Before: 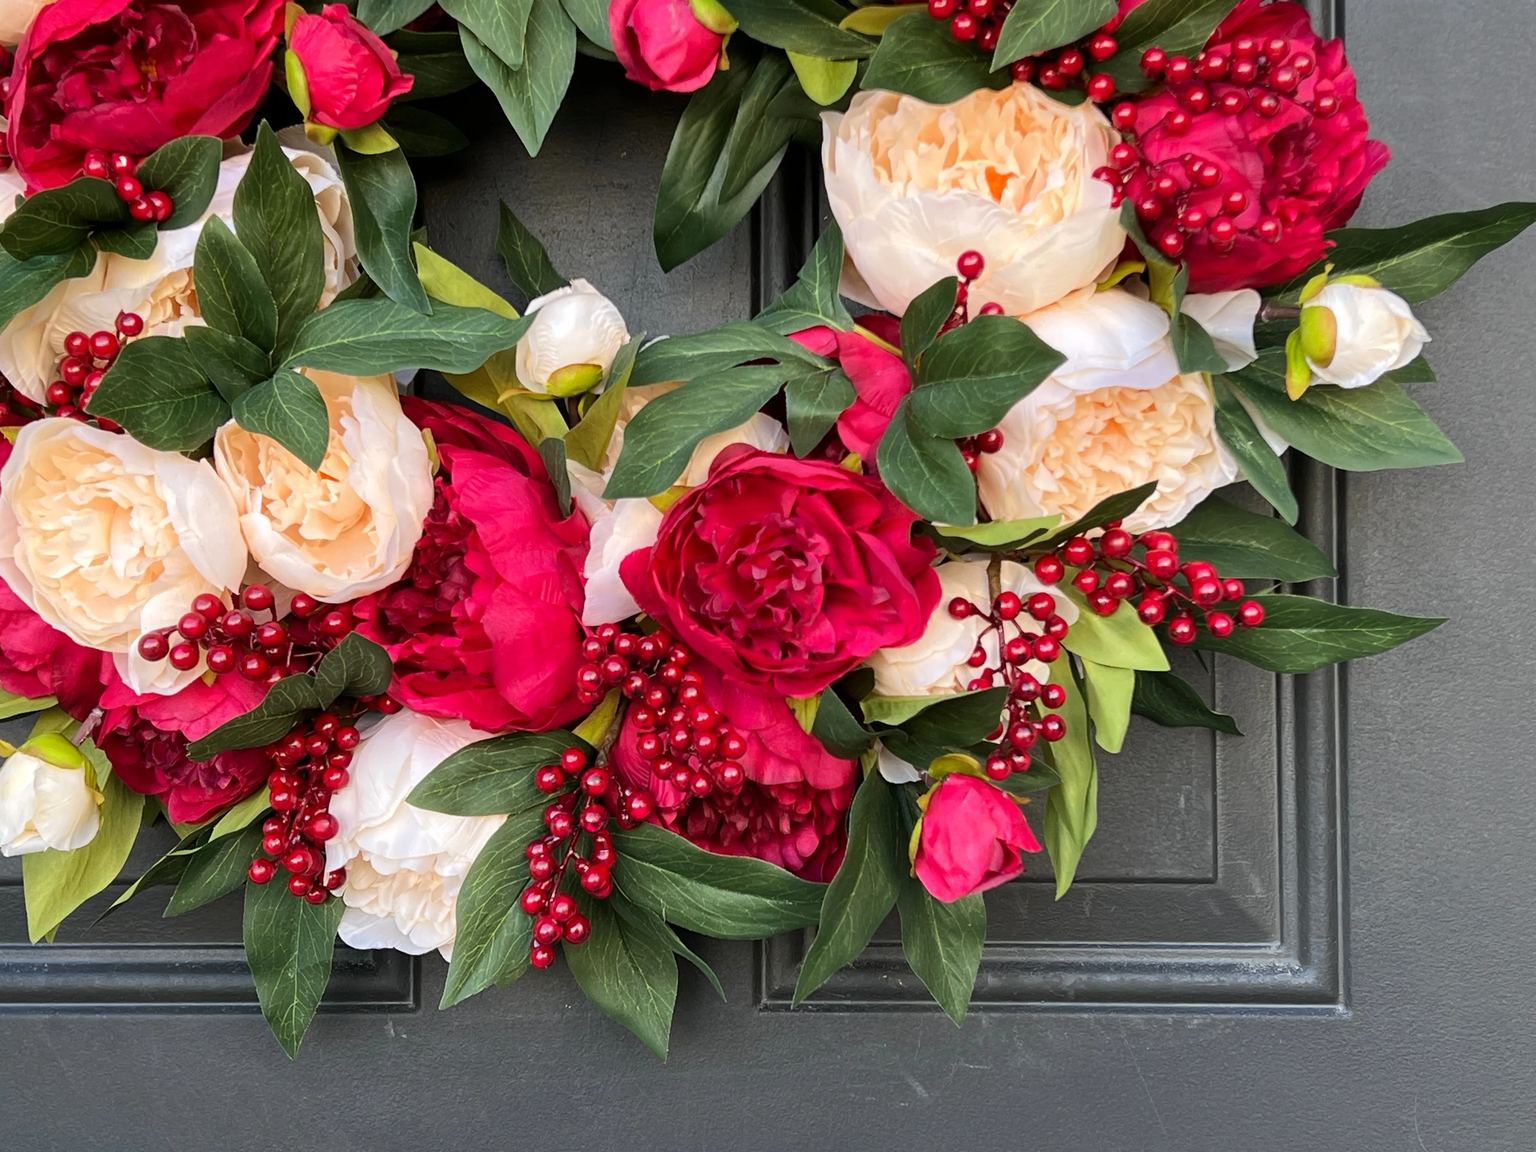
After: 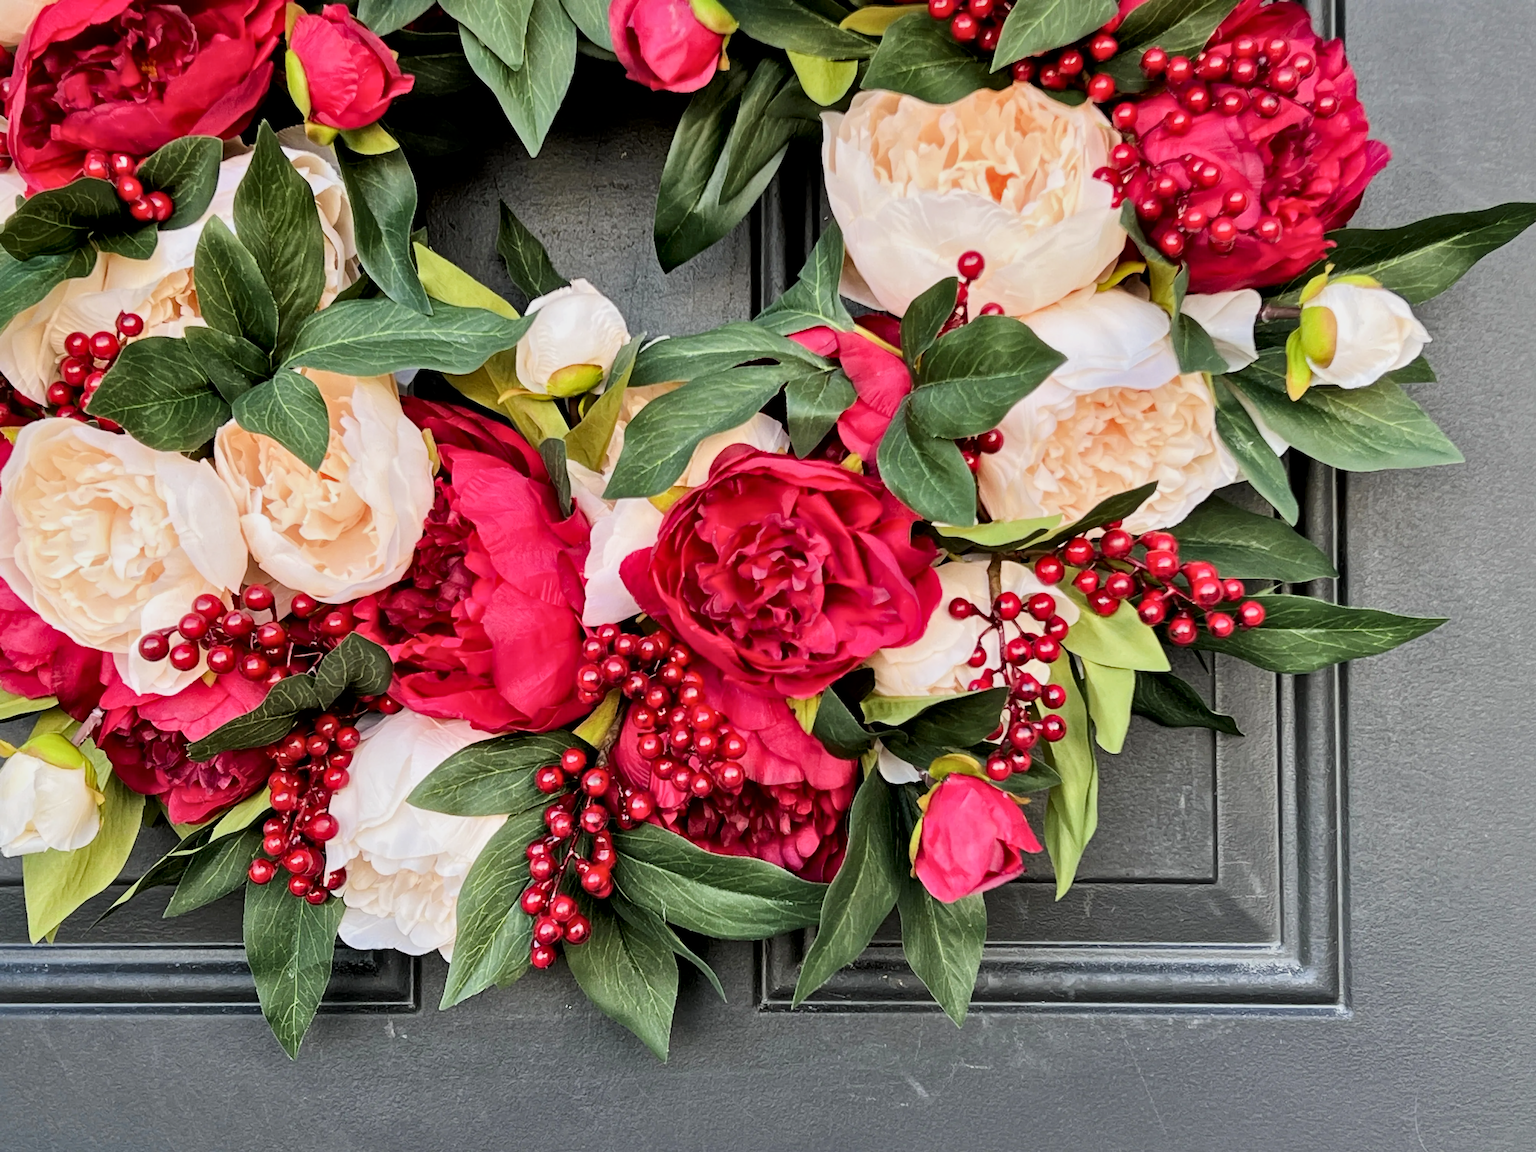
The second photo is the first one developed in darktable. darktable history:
exposure: black level correction 0, exposure 0.5 EV, compensate highlight preservation false
filmic rgb: black relative exposure -7.65 EV, white relative exposure 4.56 EV, hardness 3.61
local contrast: mode bilateral grid, contrast 25, coarseness 61, detail 151%, midtone range 0.2
